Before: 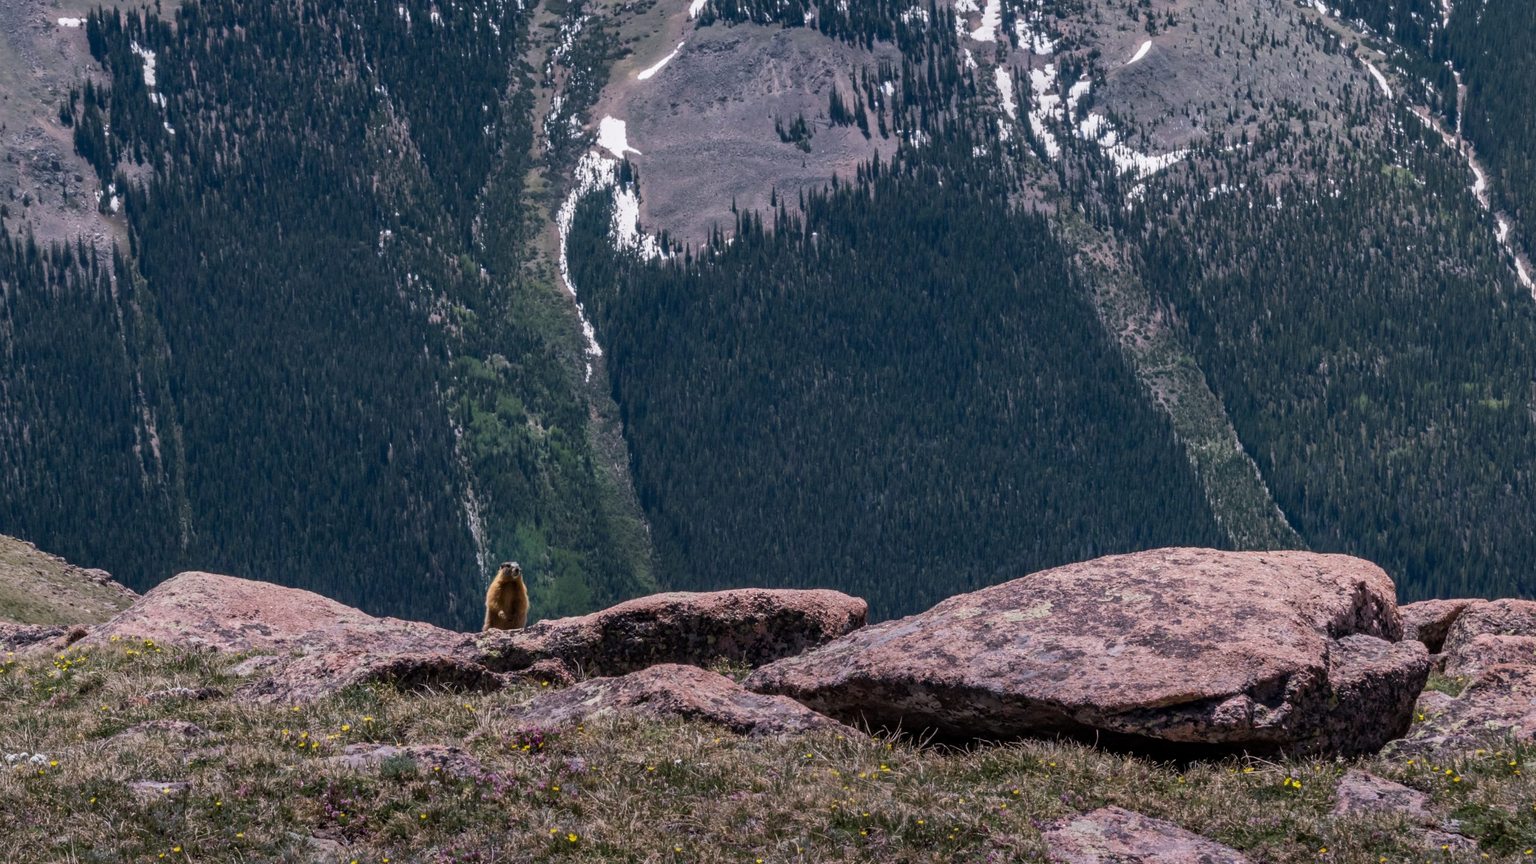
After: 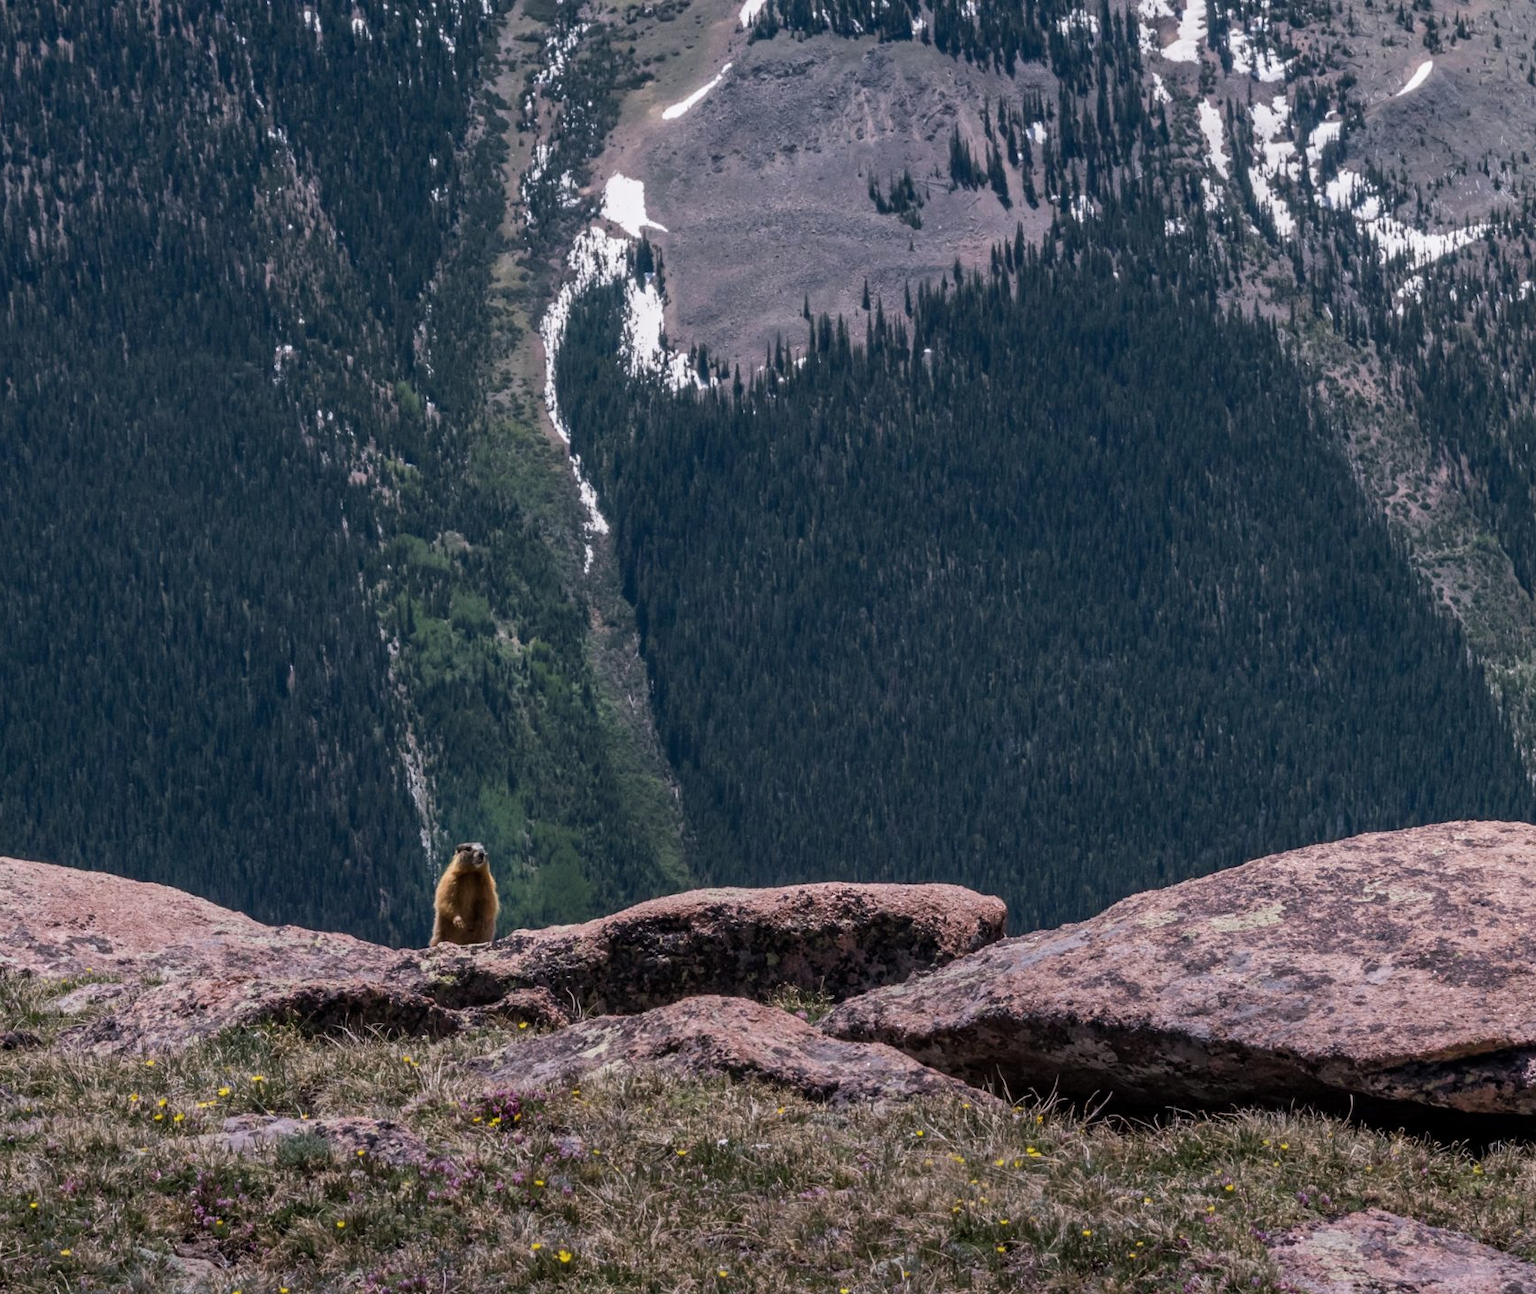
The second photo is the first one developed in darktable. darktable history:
crop and rotate: left 12.795%, right 20.513%
contrast brightness saturation: saturation -0.053
